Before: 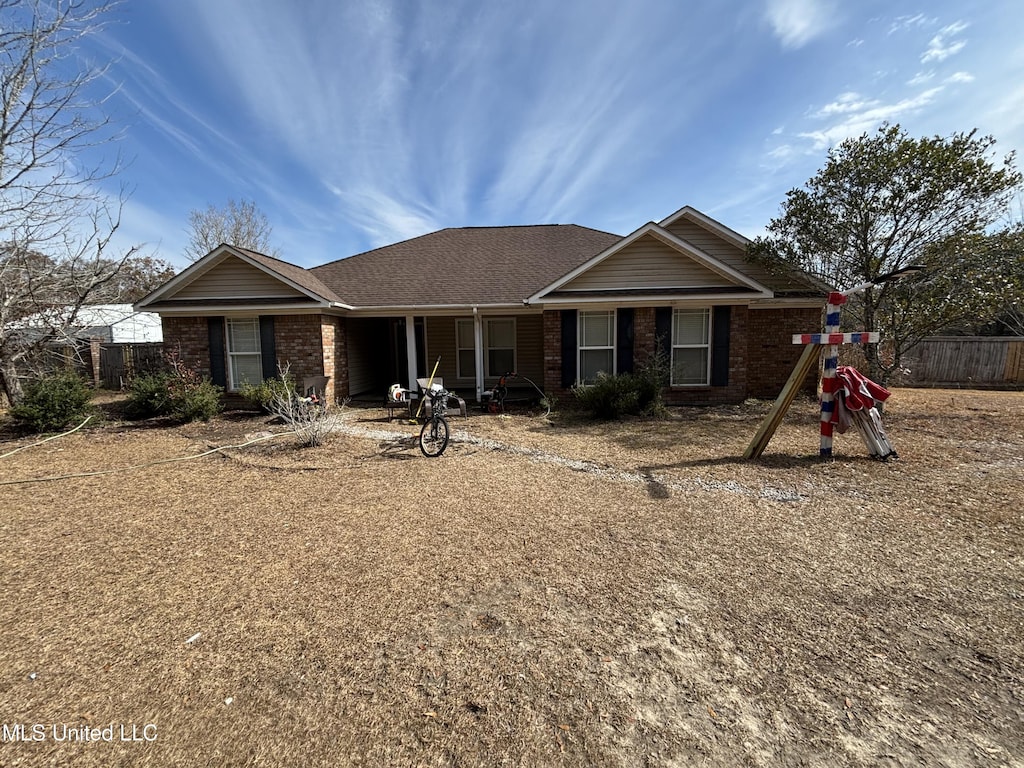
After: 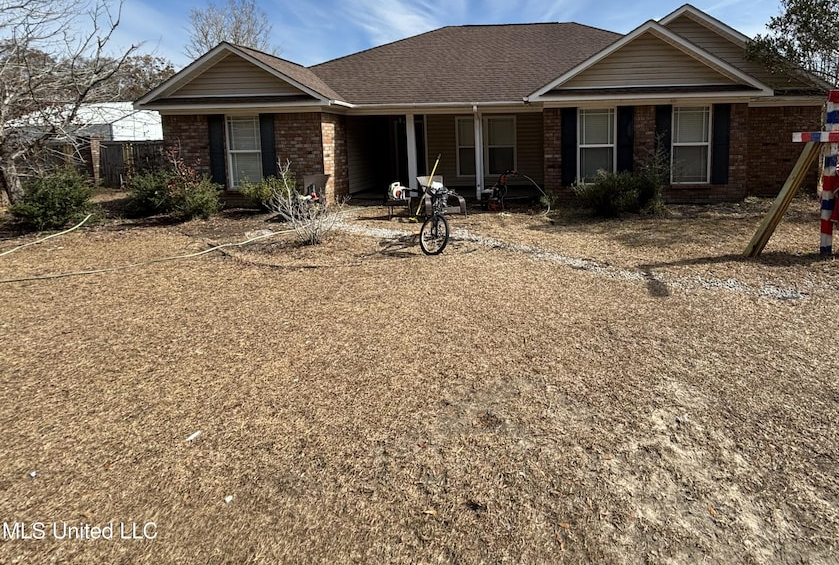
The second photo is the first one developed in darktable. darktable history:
crop: top 26.427%, right 17.974%
